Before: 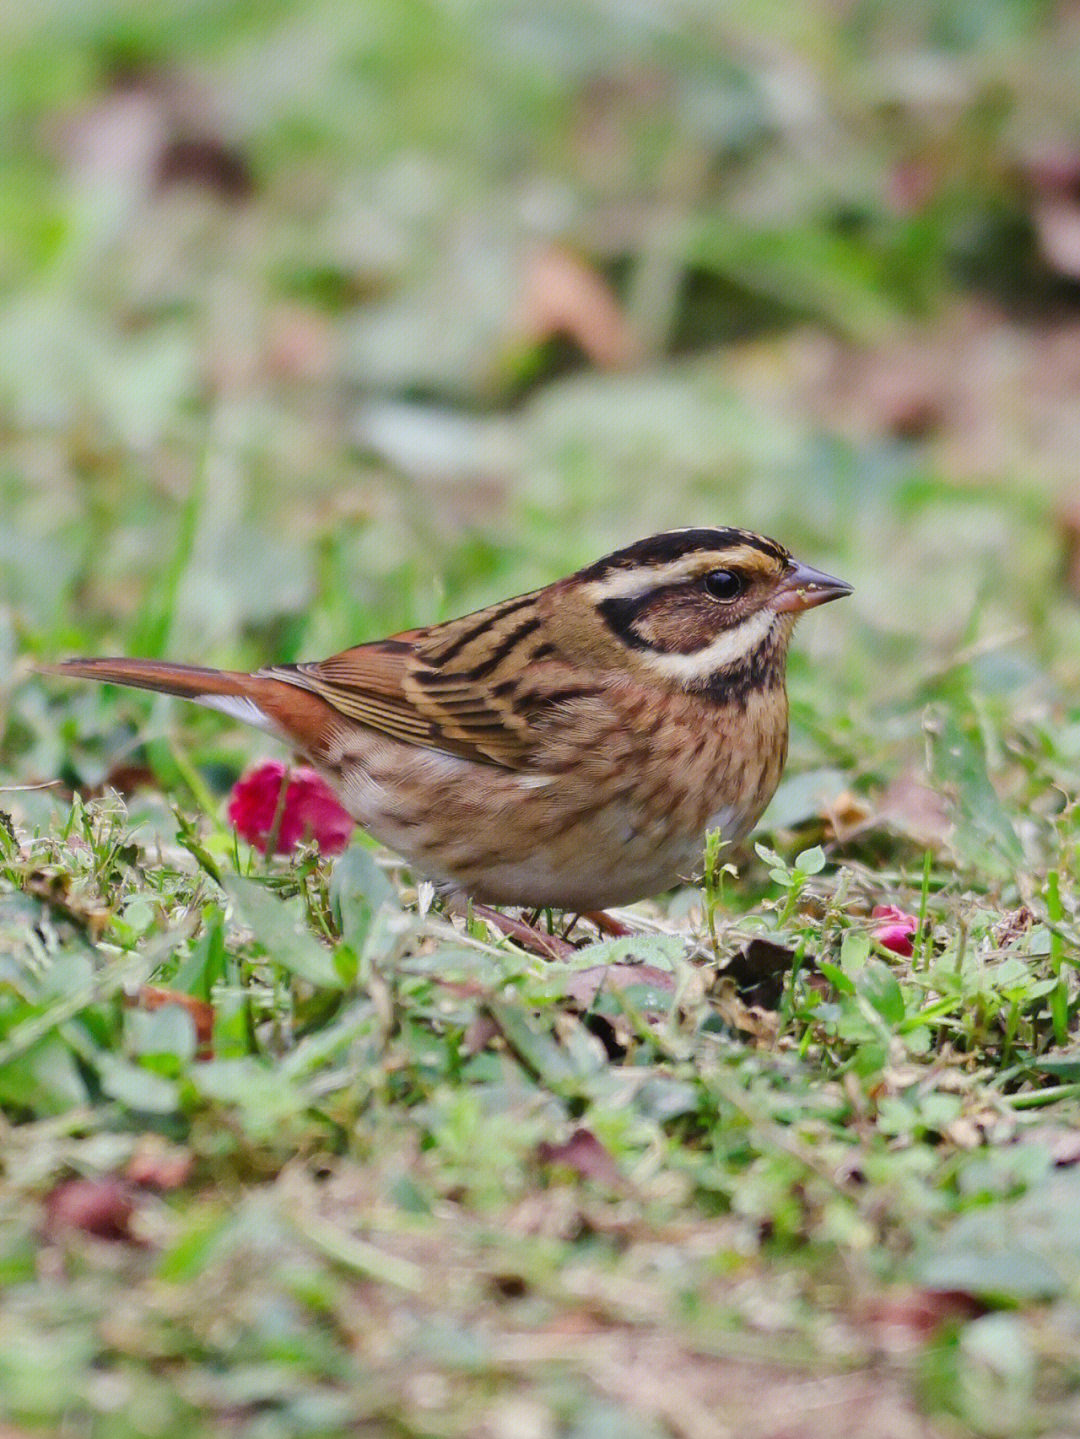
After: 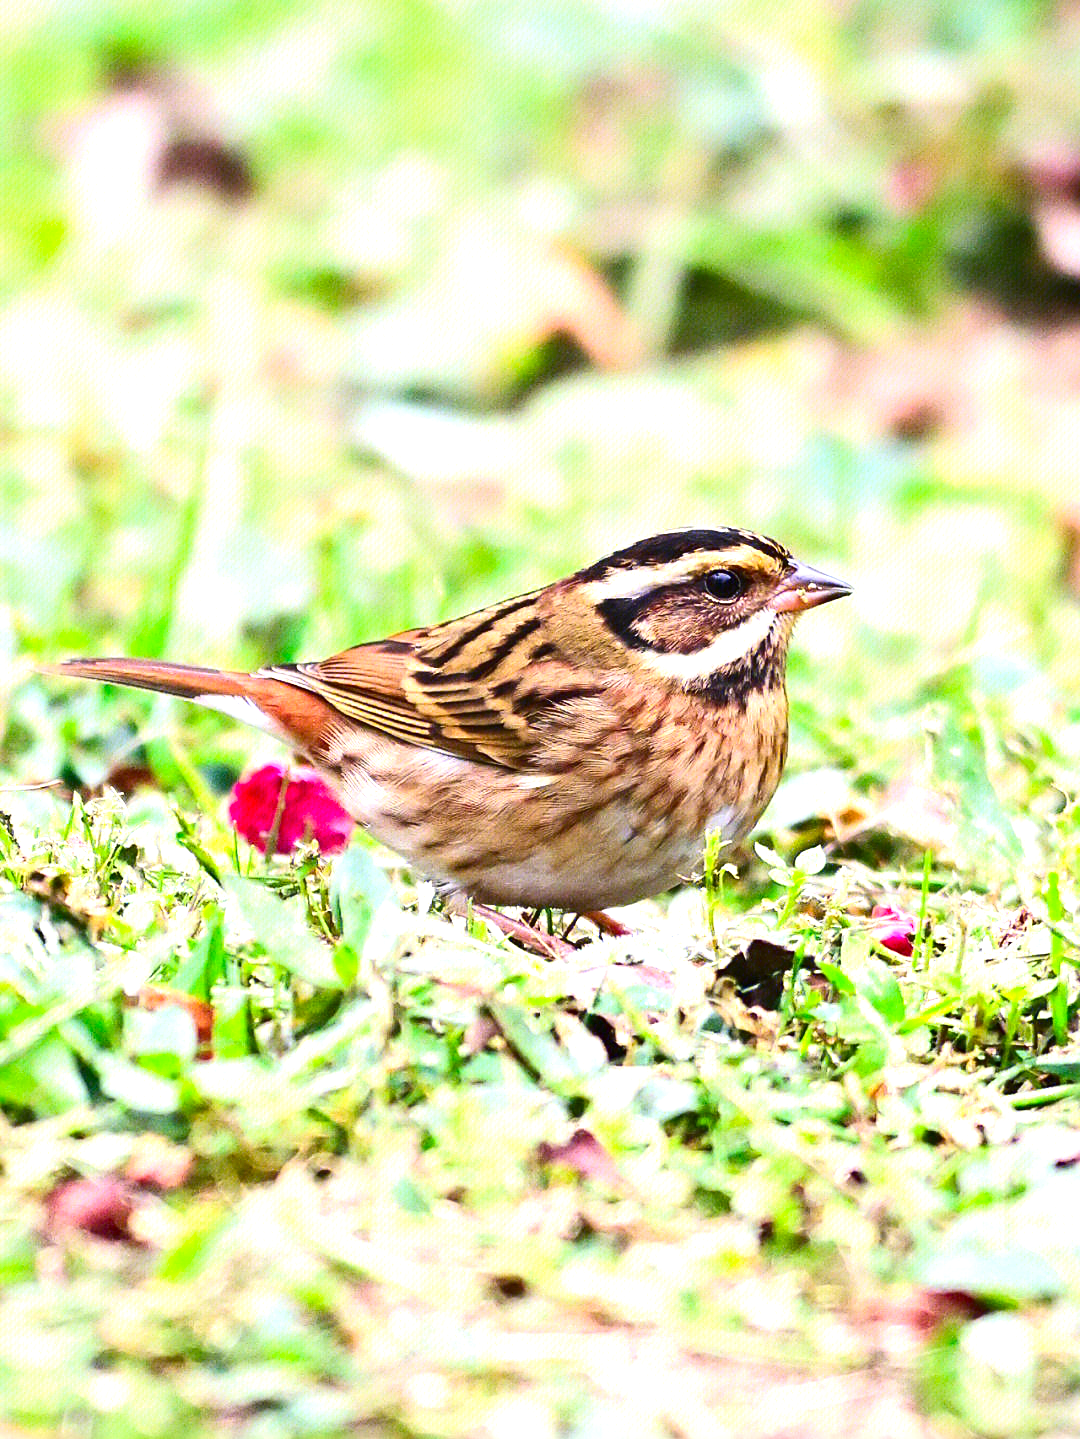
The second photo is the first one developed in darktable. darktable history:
exposure: black level correction 0.001, exposure 1.398 EV, compensate highlight preservation false
sharpen: on, module defaults
contrast brightness saturation: contrast 0.193, brightness -0.114, saturation 0.207
